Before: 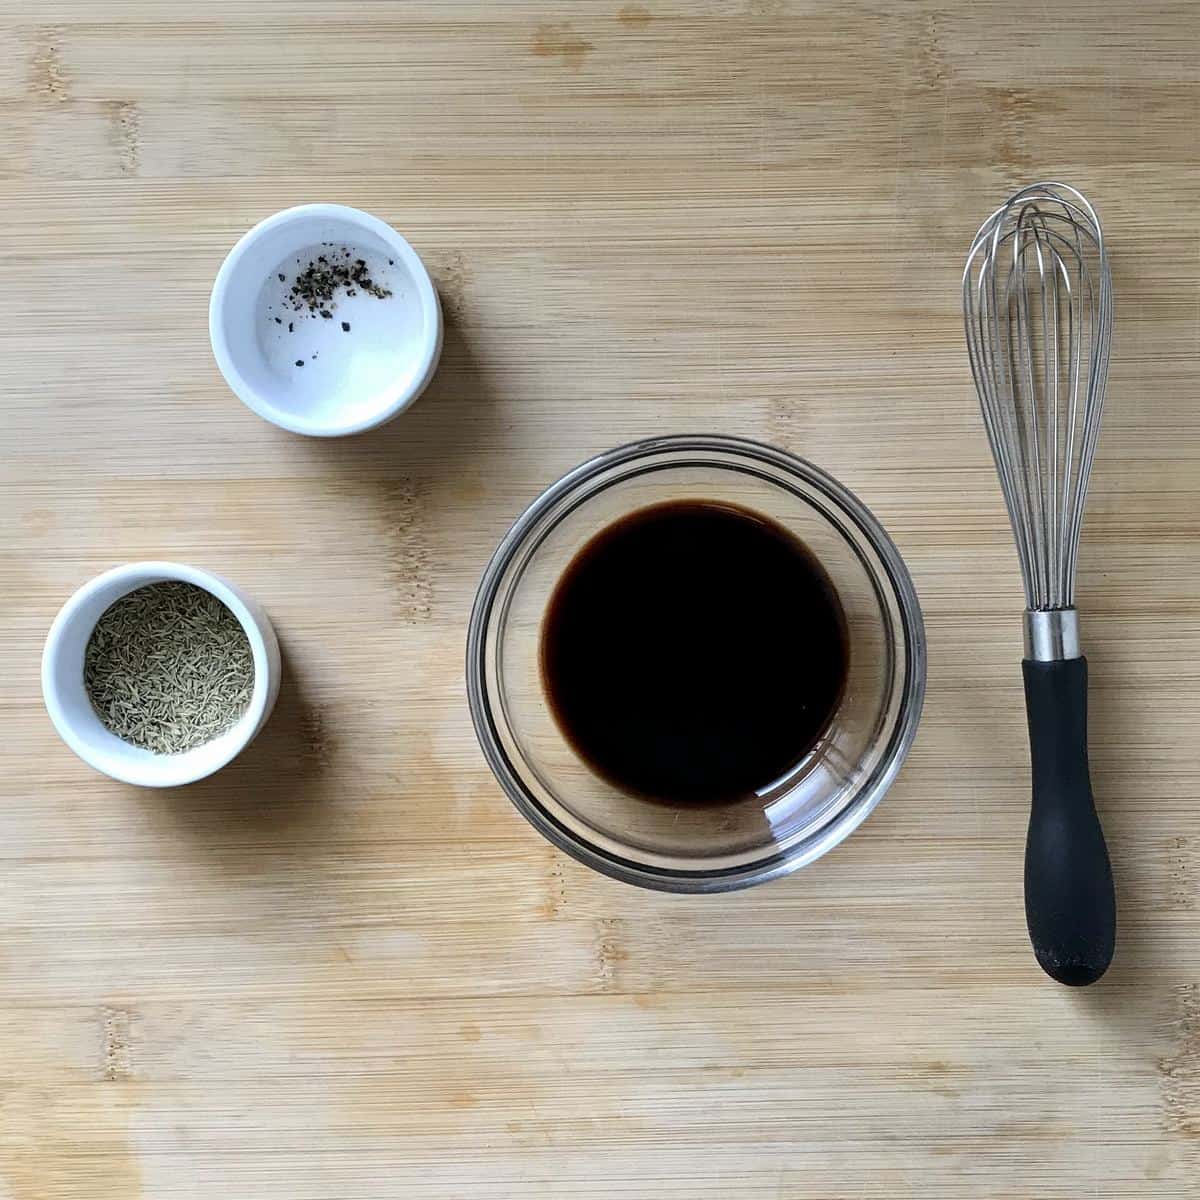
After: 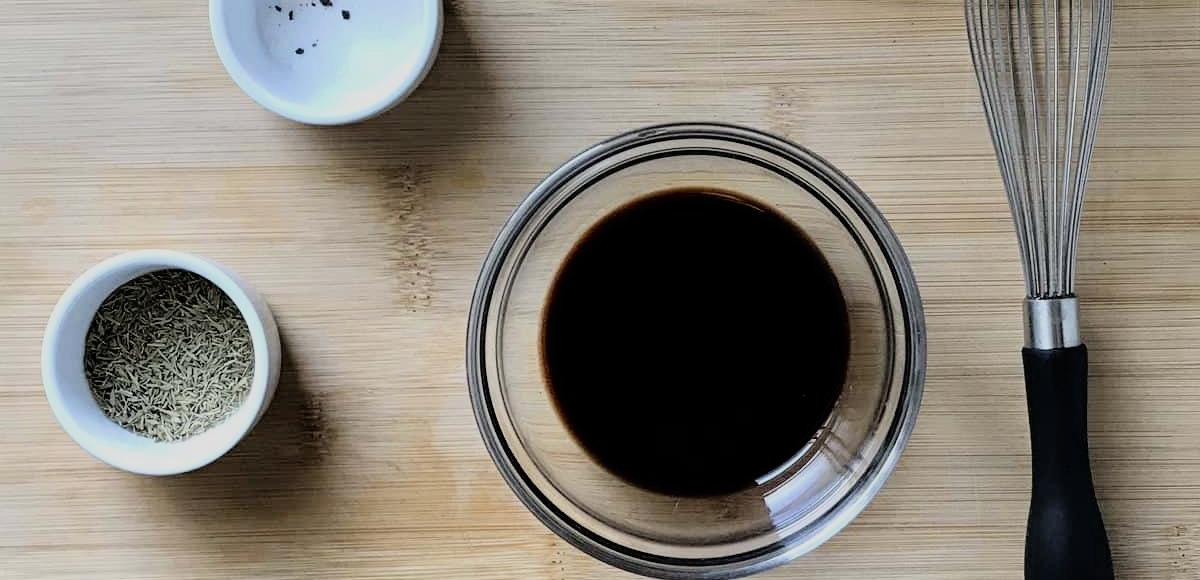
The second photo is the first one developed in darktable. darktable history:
filmic rgb: black relative exposure -7.75 EV, white relative exposure 4.4 EV, threshold 3 EV, hardness 3.76, latitude 50%, contrast 1.1, color science v5 (2021), contrast in shadows safe, contrast in highlights safe, enable highlight reconstruction true
crop and rotate: top 26.056%, bottom 25.543%
